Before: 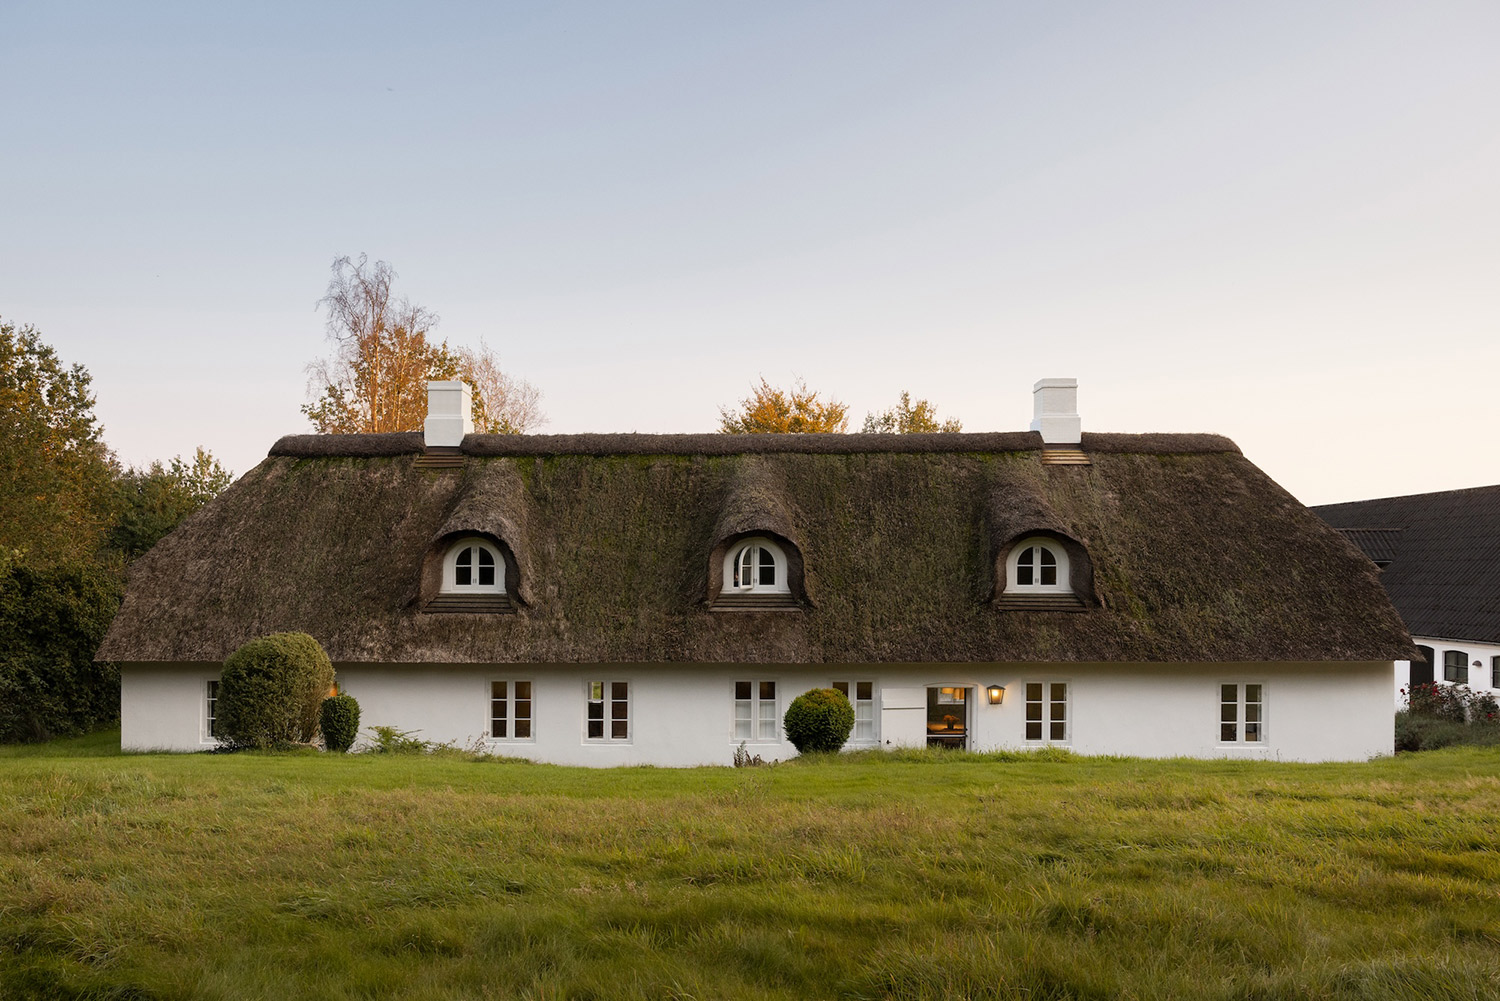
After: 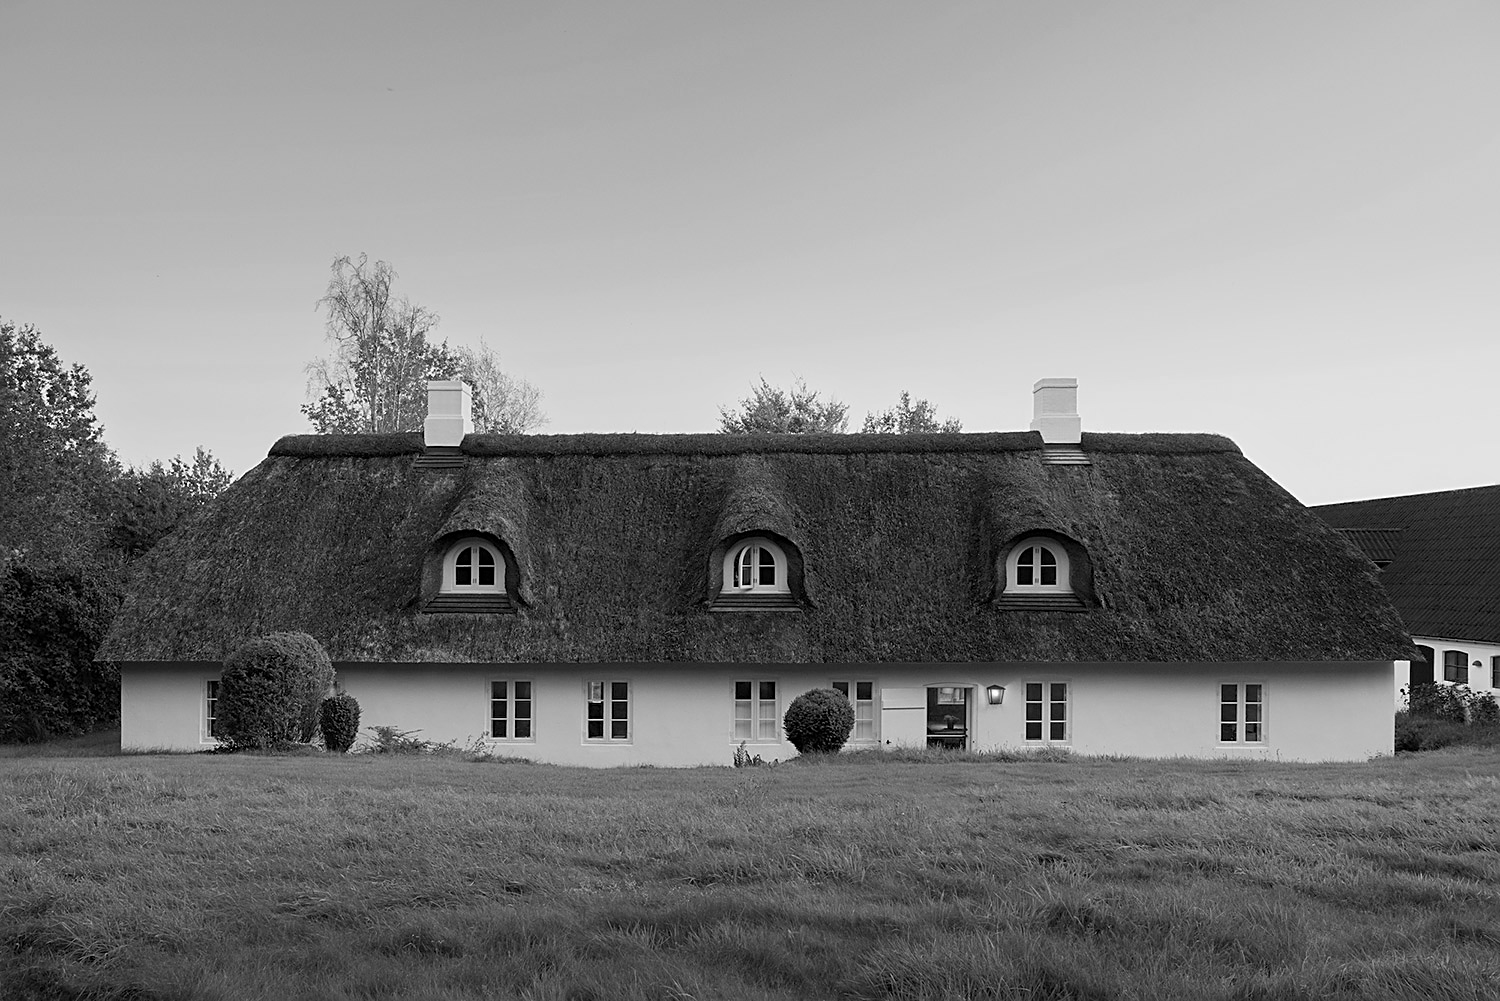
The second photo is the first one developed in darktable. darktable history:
sharpen: on, module defaults
contrast brightness saturation: saturation -0.17
monochrome: a 26.22, b 42.67, size 0.8
